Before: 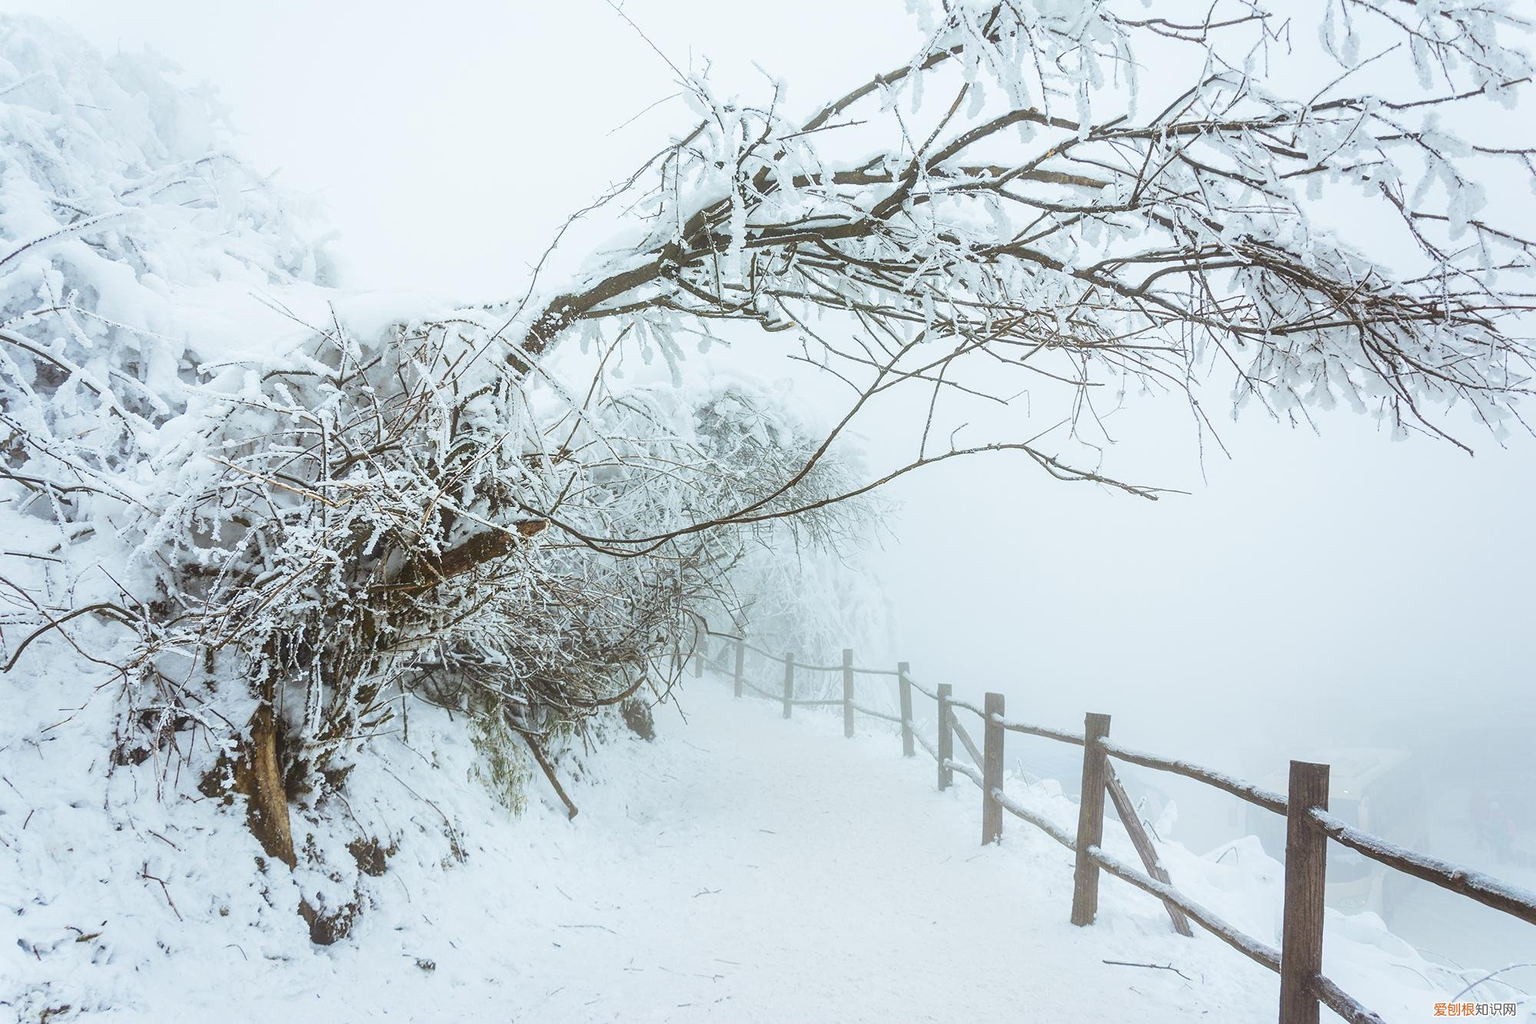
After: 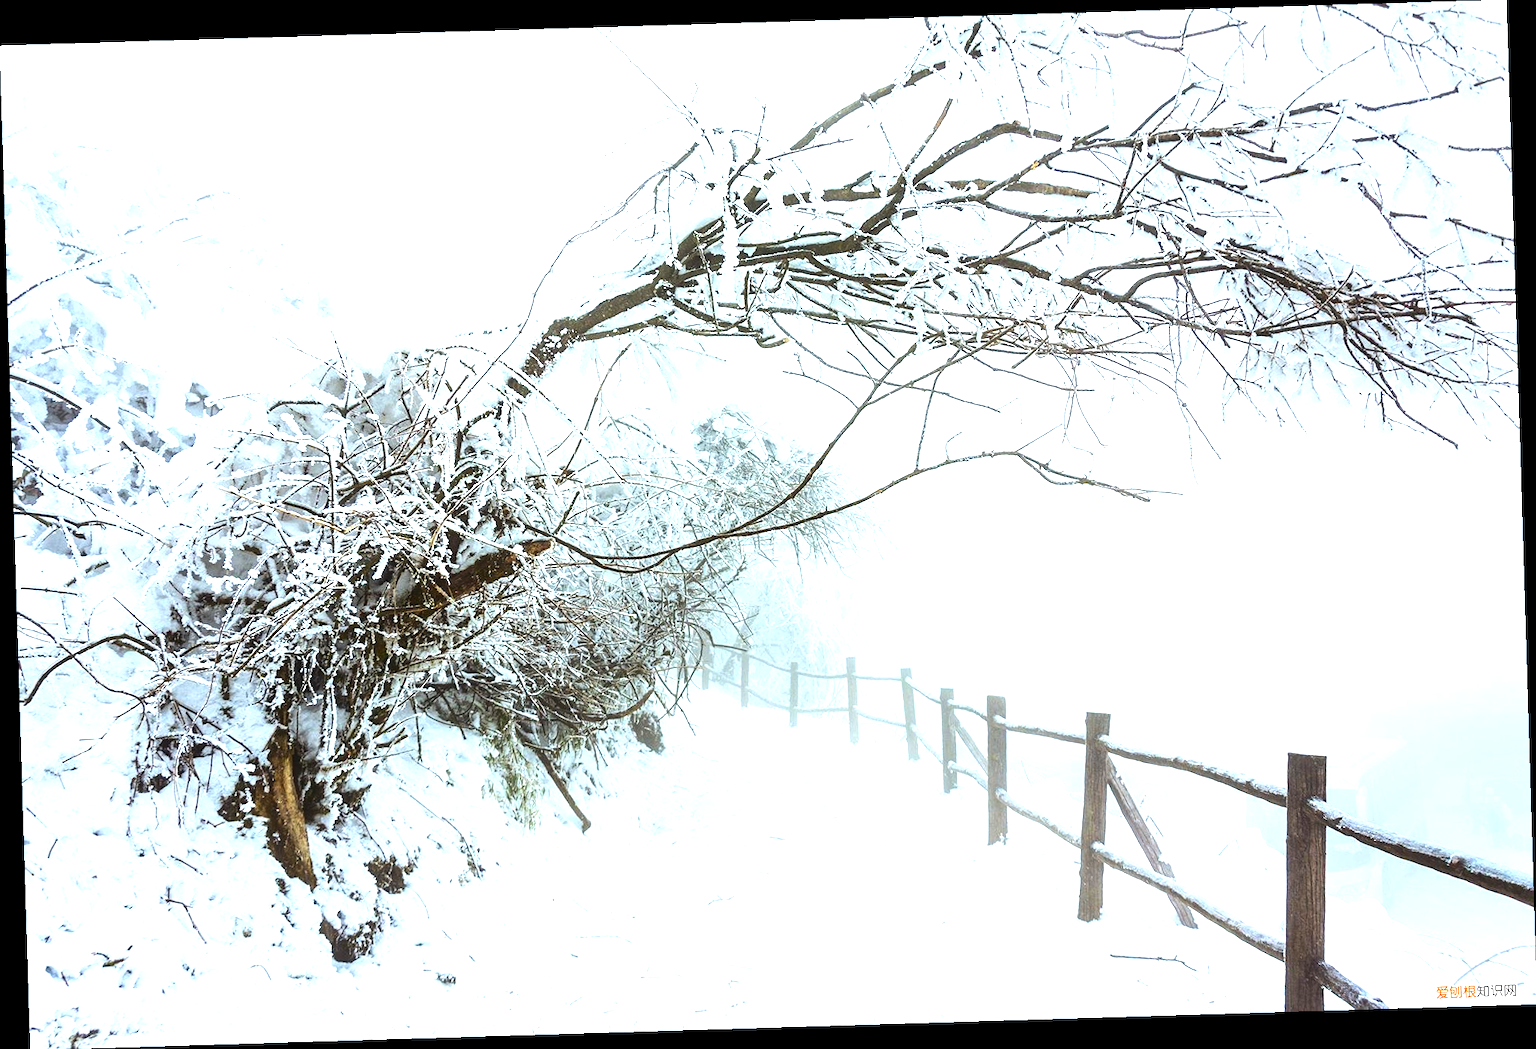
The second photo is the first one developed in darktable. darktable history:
tone equalizer: -8 EV -0.75 EV, -7 EV -0.7 EV, -6 EV -0.6 EV, -5 EV -0.4 EV, -3 EV 0.4 EV, -2 EV 0.6 EV, -1 EV 0.7 EV, +0 EV 0.75 EV, edges refinement/feathering 500, mask exposure compensation -1.57 EV, preserve details no
levels: levels [0, 0.476, 0.951]
contrast brightness saturation: brightness -0.02, saturation 0.35
rotate and perspective: rotation -1.75°, automatic cropping off
